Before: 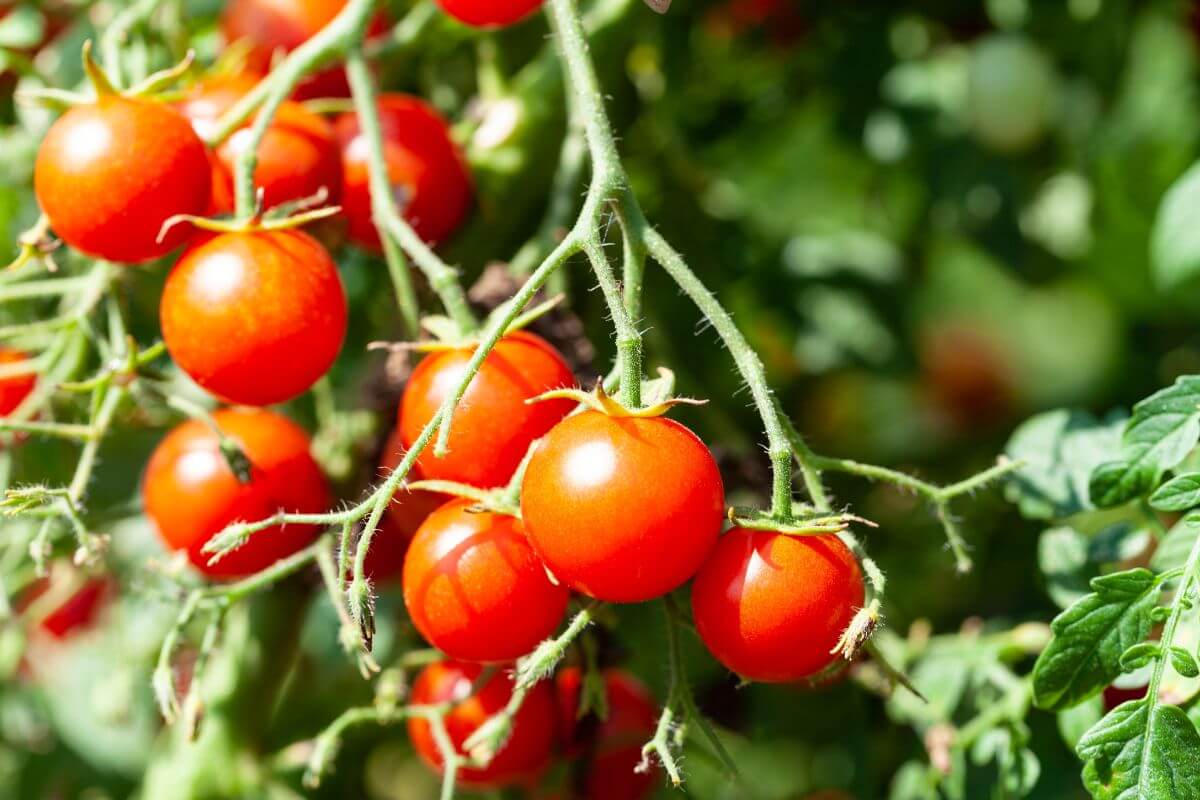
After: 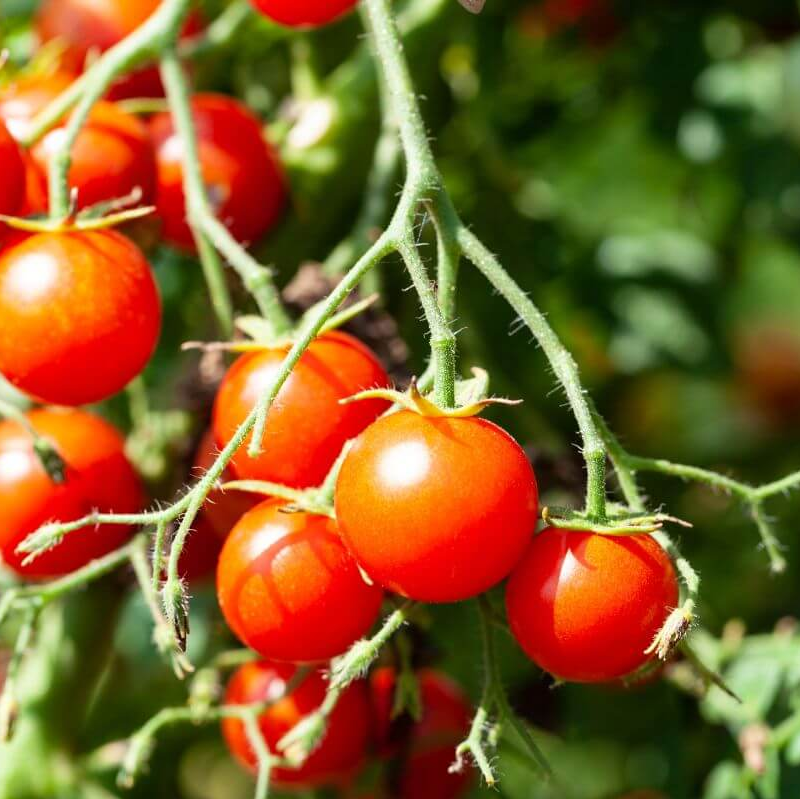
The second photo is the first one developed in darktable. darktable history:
crop and rotate: left 15.541%, right 17.791%
